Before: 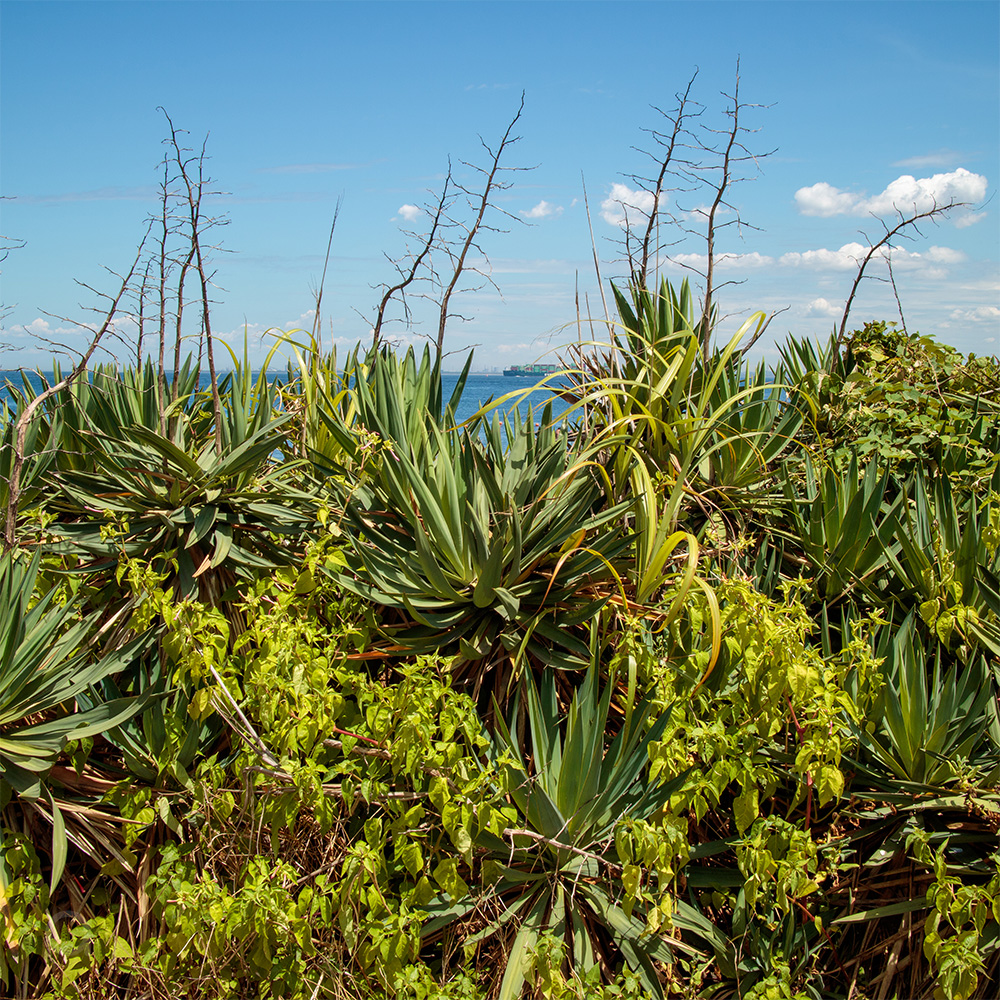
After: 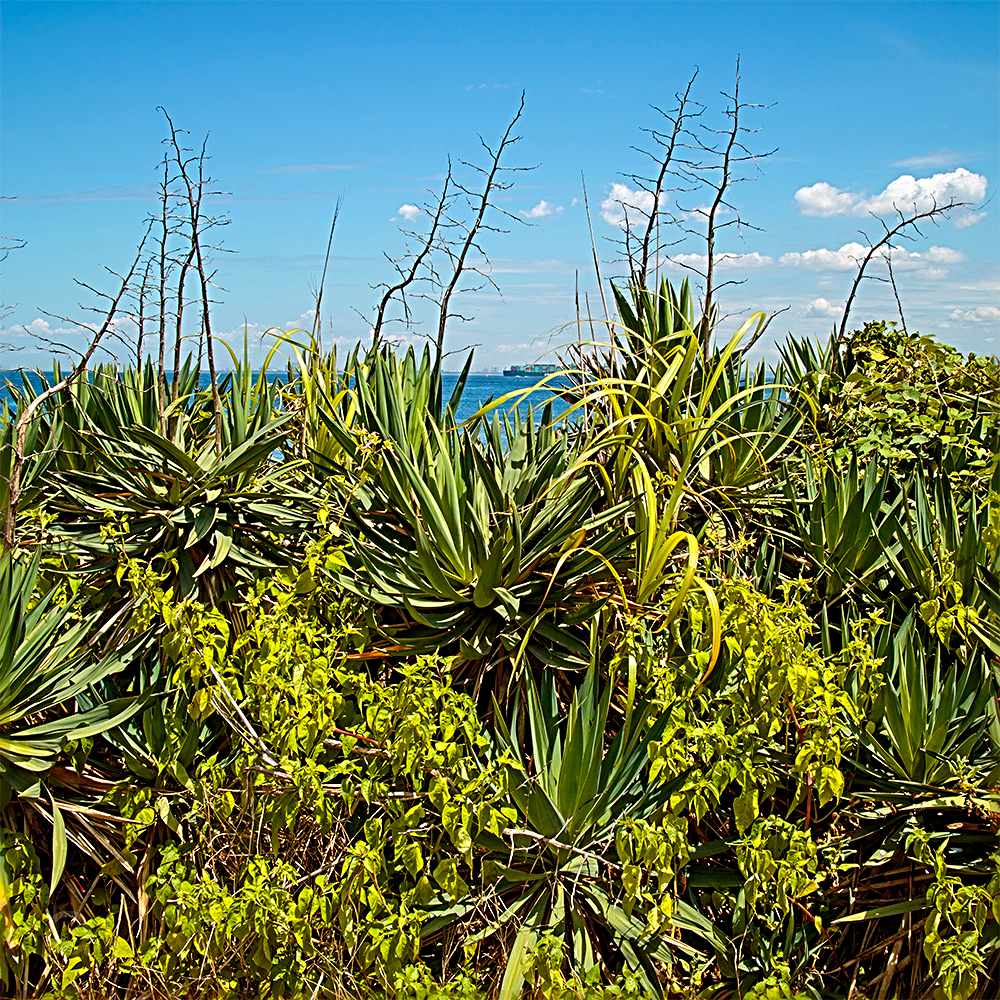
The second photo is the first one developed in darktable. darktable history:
color balance rgb: perceptual saturation grading › global saturation 20%, global vibrance 20%
exposure: compensate highlight preservation false
sharpen: radius 3.69, amount 0.928
